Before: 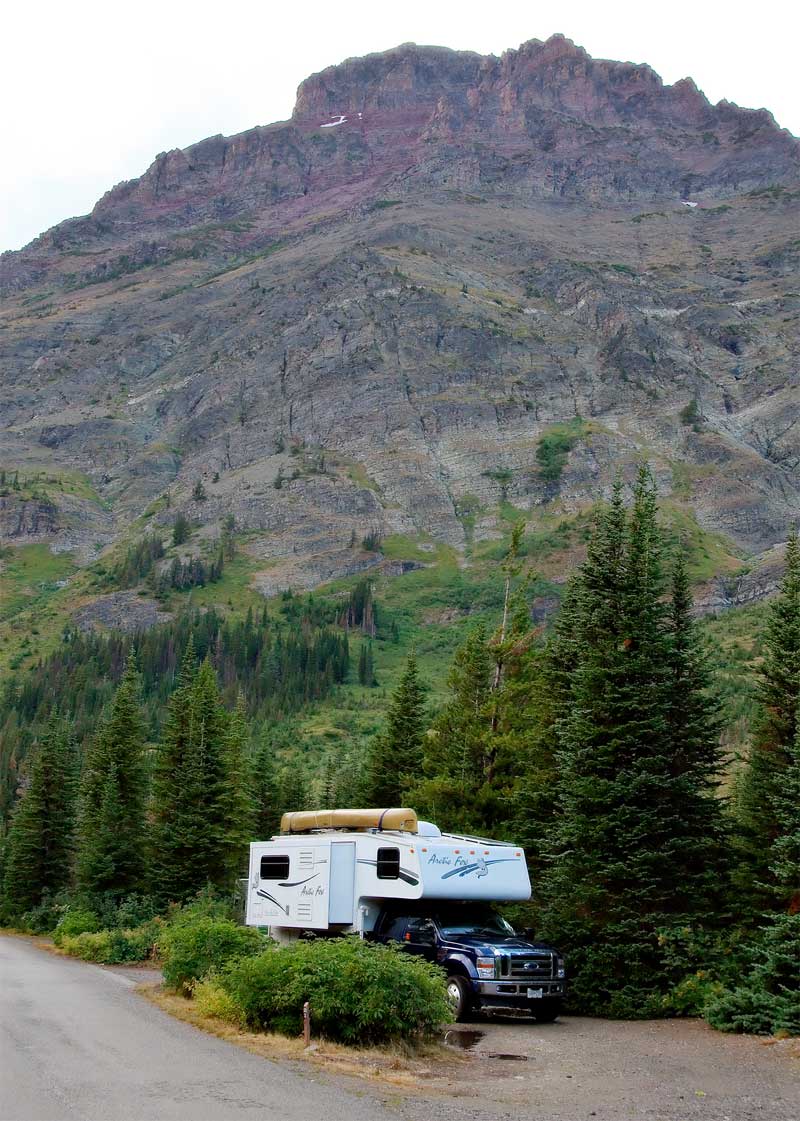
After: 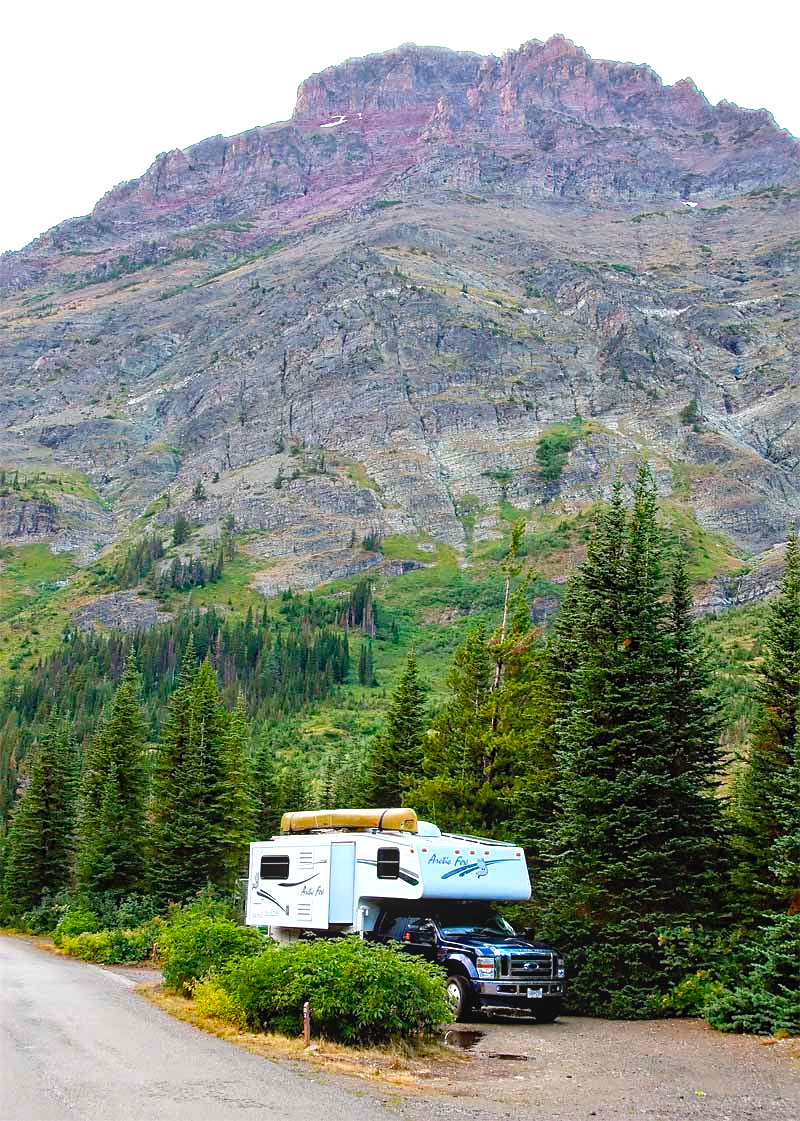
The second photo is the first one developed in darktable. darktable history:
exposure: exposure 0.785 EV, compensate highlight preservation false
color balance rgb: perceptual saturation grading › global saturation 20%, global vibrance 20%
sharpen: on, module defaults
local contrast: detail 110%
